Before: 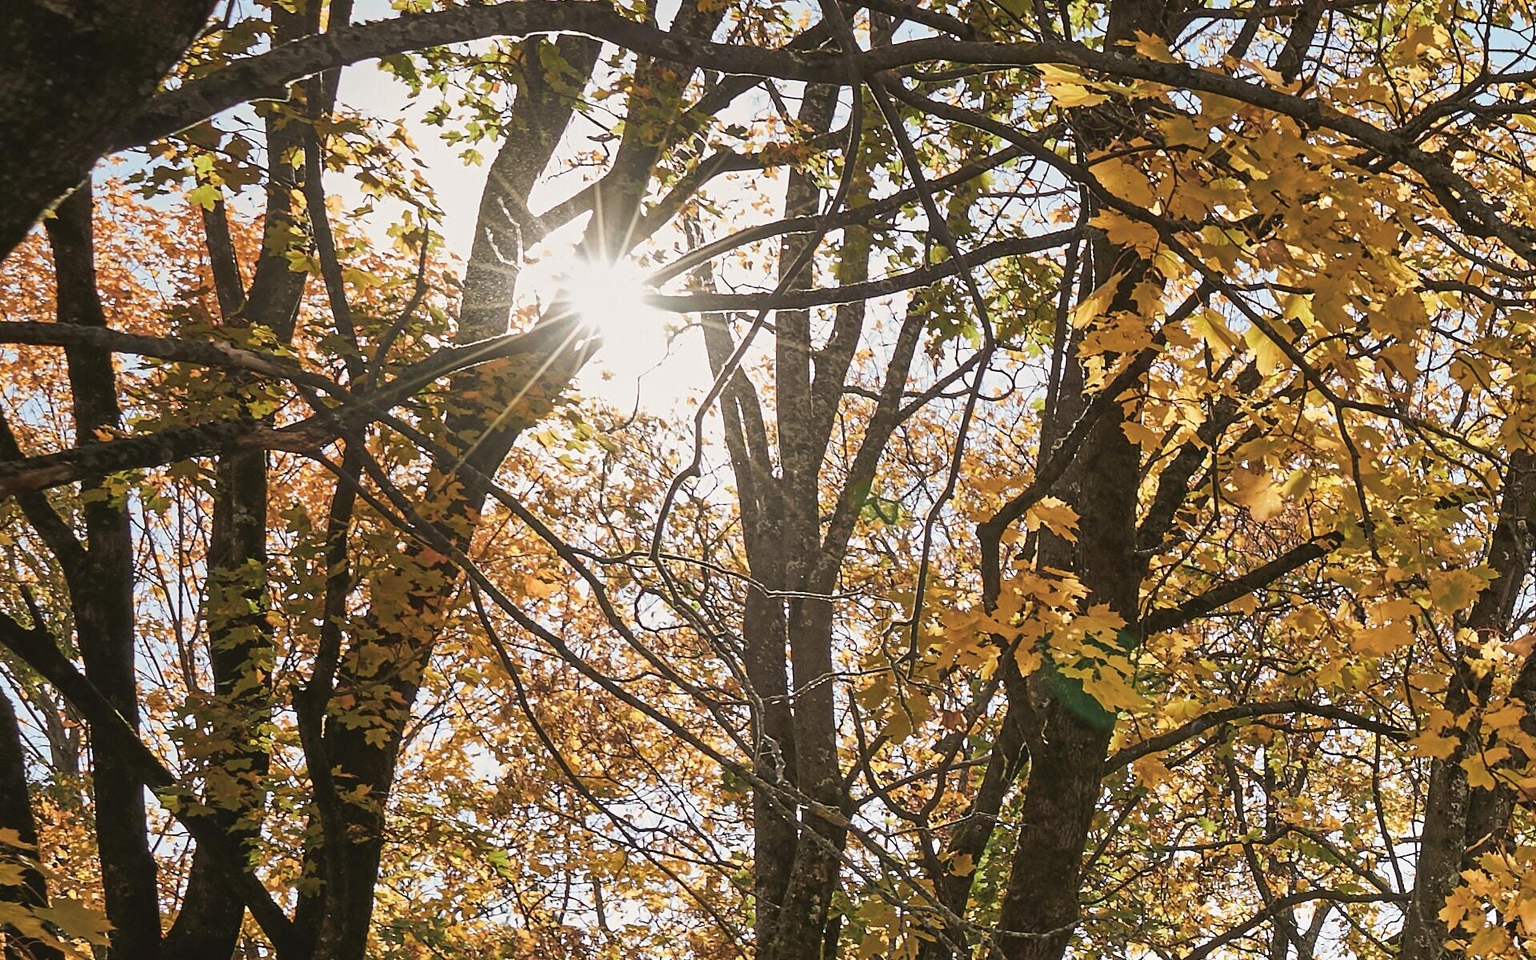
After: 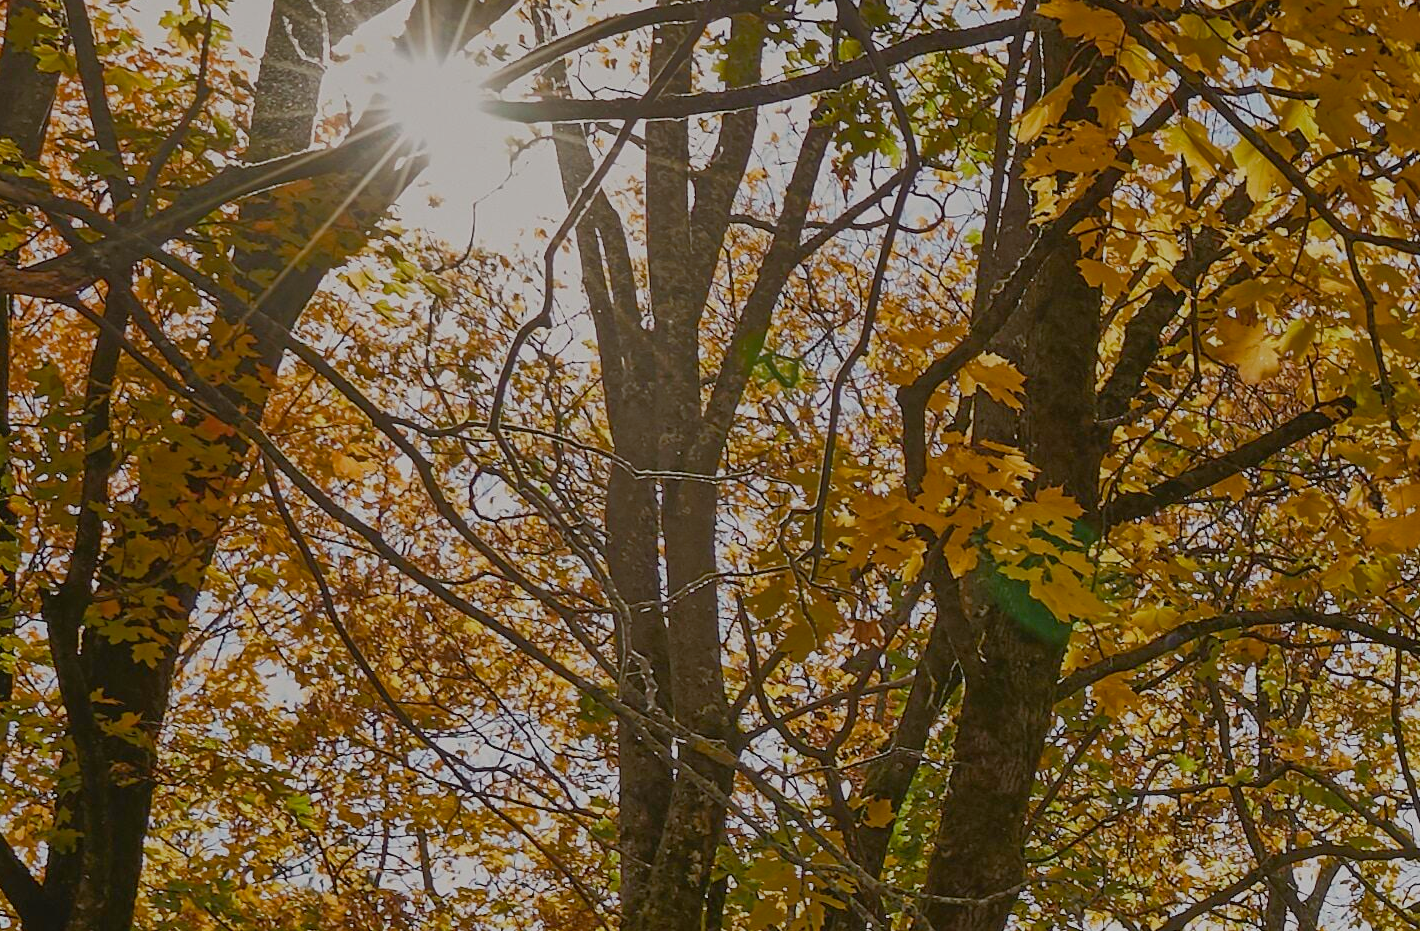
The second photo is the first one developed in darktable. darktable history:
crop: left 16.884%, top 22.362%, right 9.133%
color balance rgb: perceptual saturation grading › global saturation 20.036%, perceptual saturation grading › highlights -19.919%, perceptual saturation grading › shadows 29.673%, global vibrance 20%
tone equalizer: -8 EV -0.02 EV, -7 EV 0.013 EV, -6 EV -0.008 EV, -5 EV 0.004 EV, -4 EV -0.044 EV, -3 EV -0.23 EV, -2 EV -0.686 EV, -1 EV -0.991 EV, +0 EV -0.978 EV
